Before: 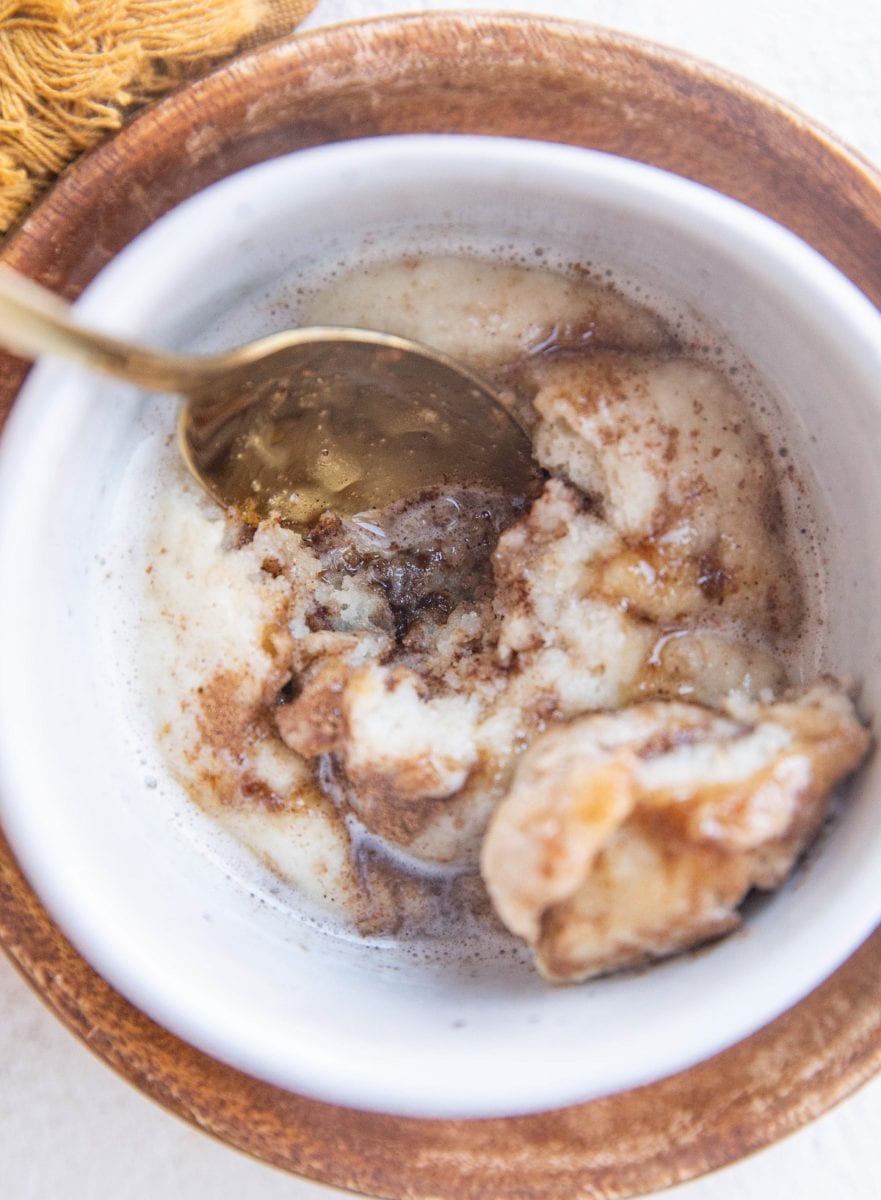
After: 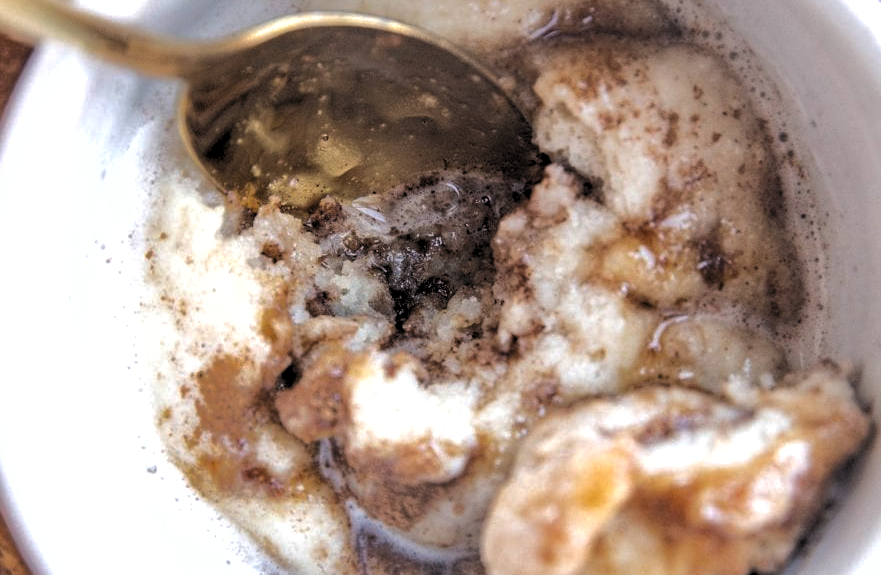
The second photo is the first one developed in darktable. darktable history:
local contrast: mode bilateral grid, contrast 21, coarseness 51, detail 102%, midtone range 0.2
crop and rotate: top 26.324%, bottom 25.74%
shadows and highlights: shadows 39.35, highlights -59.94
levels: white 99.97%, levels [0.182, 0.542, 0.902]
